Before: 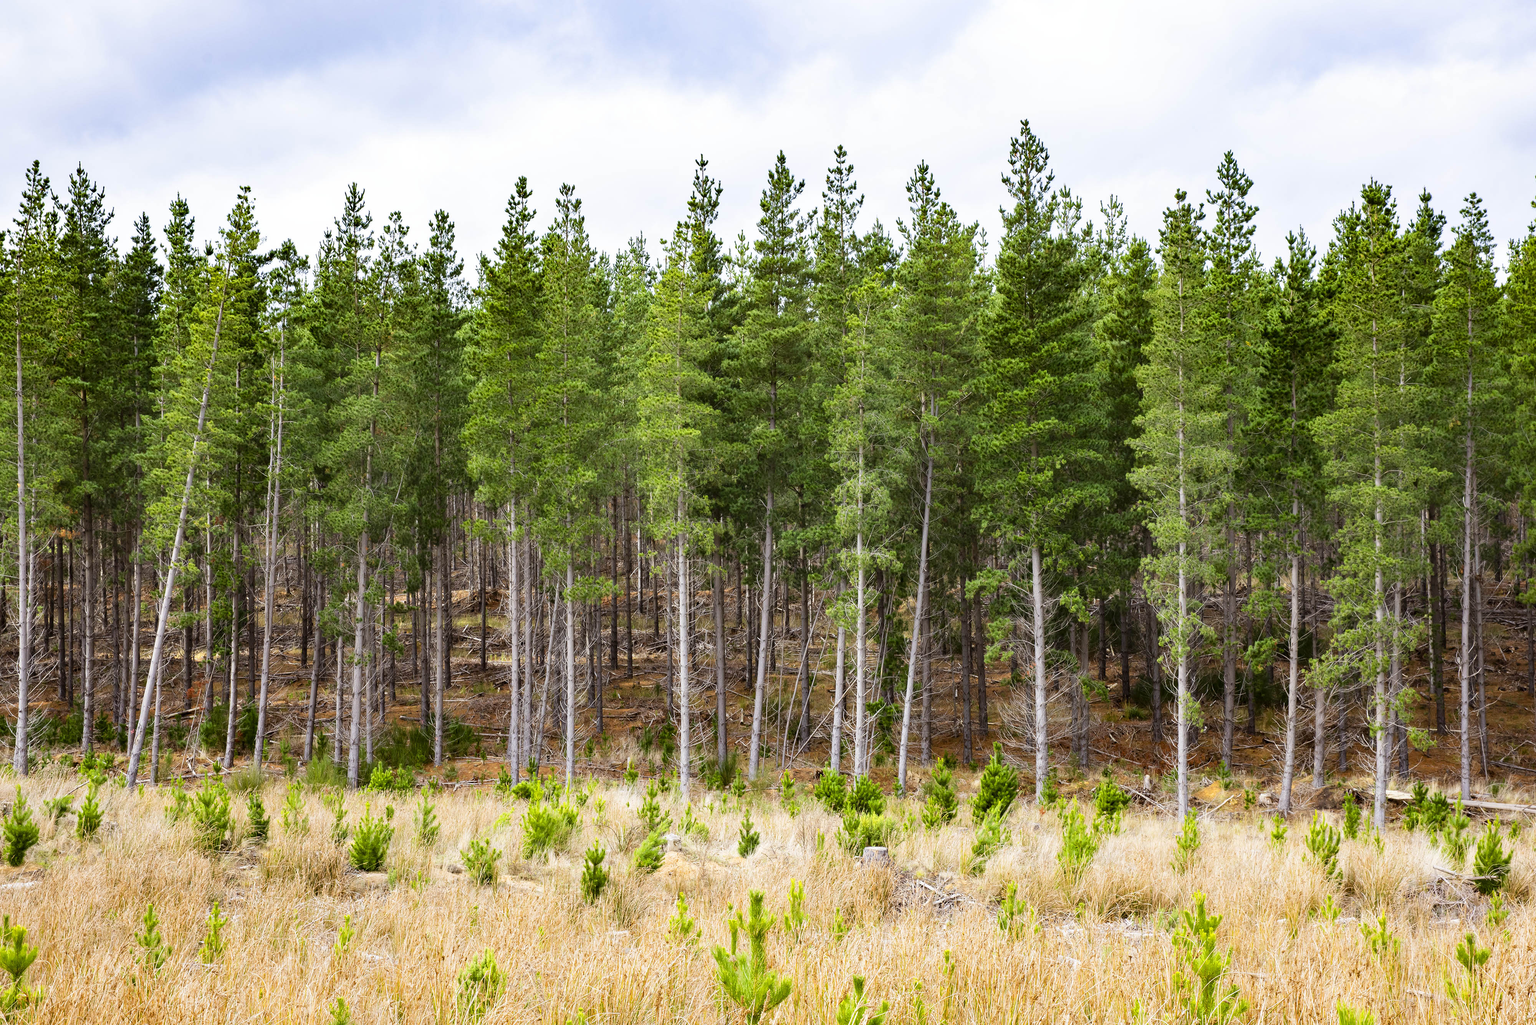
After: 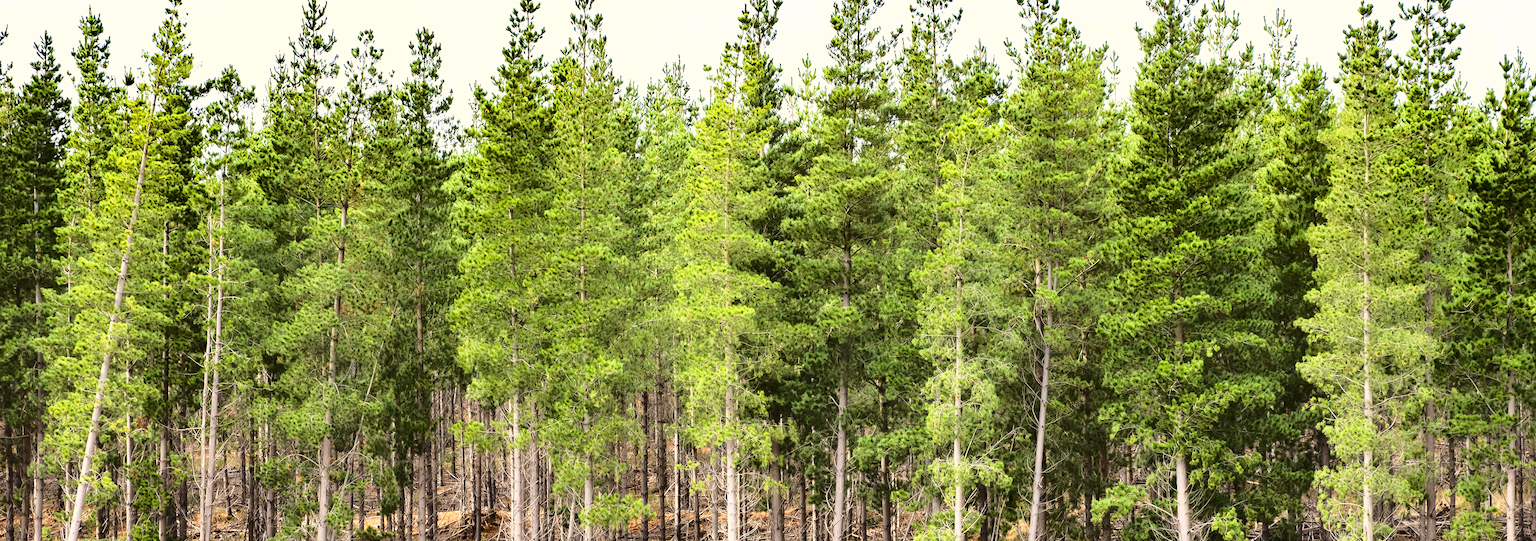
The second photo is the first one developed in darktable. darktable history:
base curve: curves: ch0 [(0, 0) (0.032, 0.037) (0.105, 0.228) (0.435, 0.76) (0.856, 0.983) (1, 1)]
crop: left 7.036%, top 18.398%, right 14.379%, bottom 40.043%
white balance: red 1.045, blue 0.932
